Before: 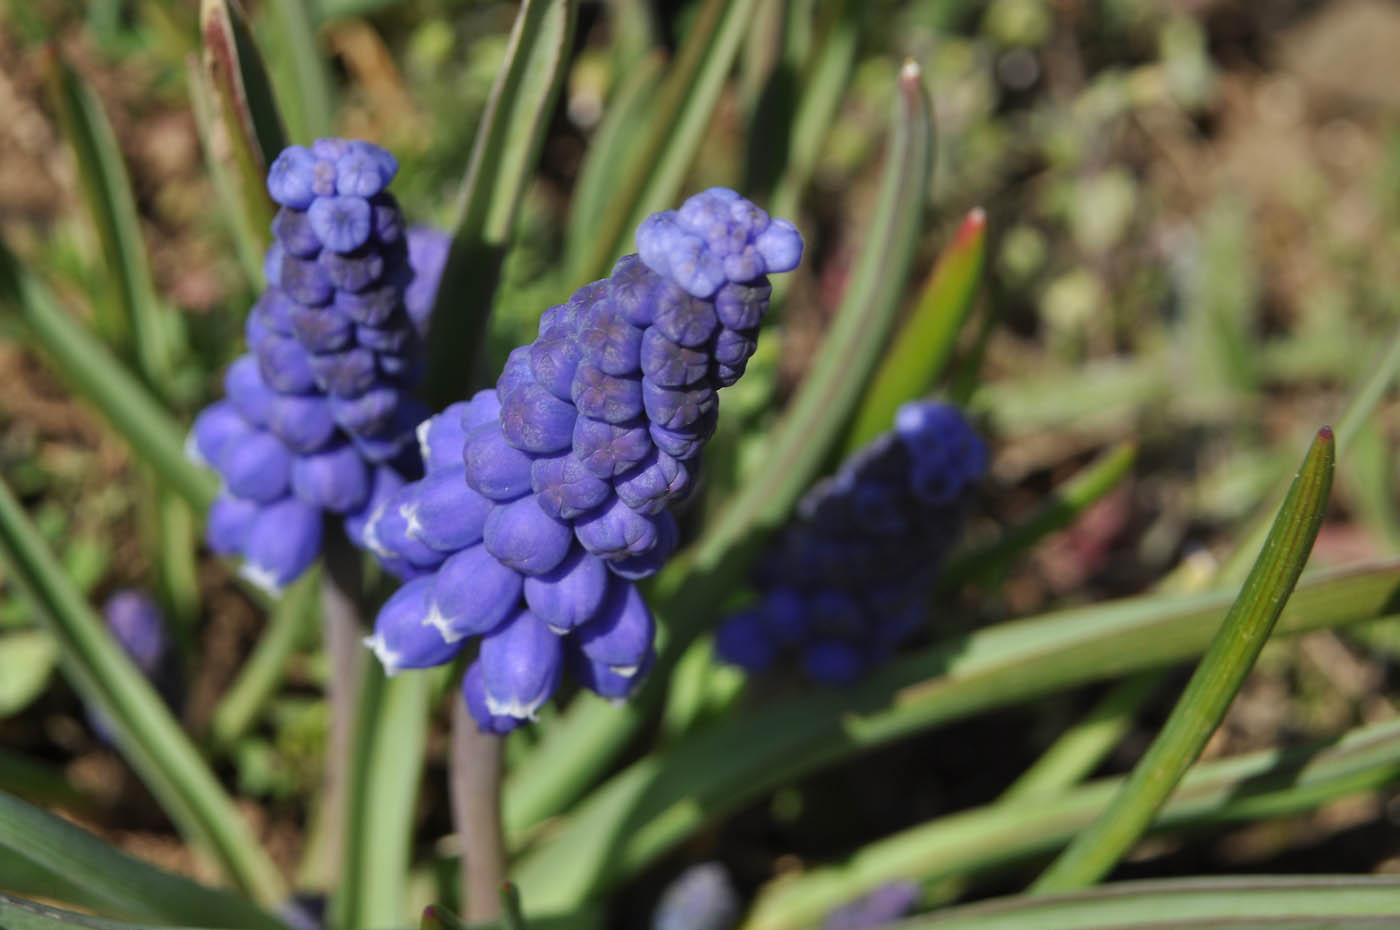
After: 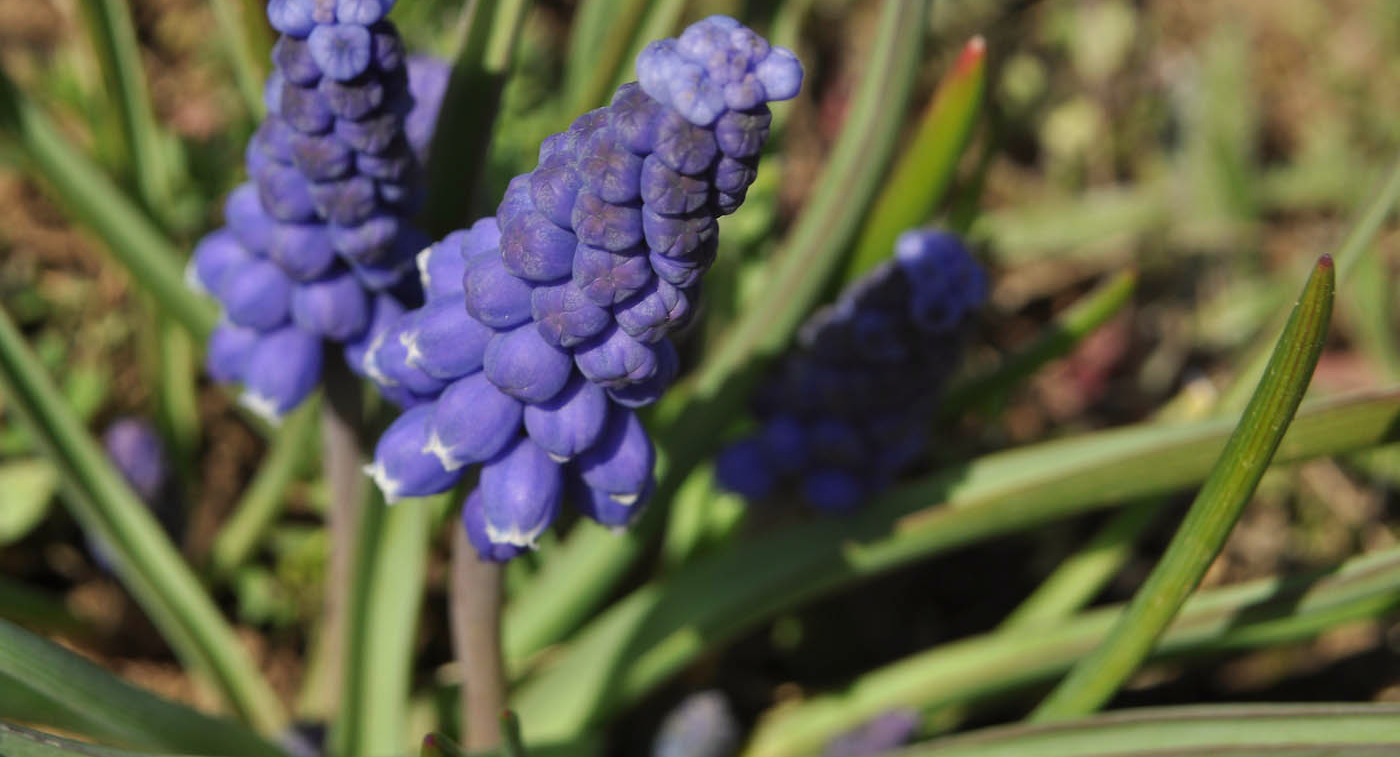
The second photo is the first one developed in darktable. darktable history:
crop and rotate: top 18.507%
white balance: red 1.029, blue 0.92
